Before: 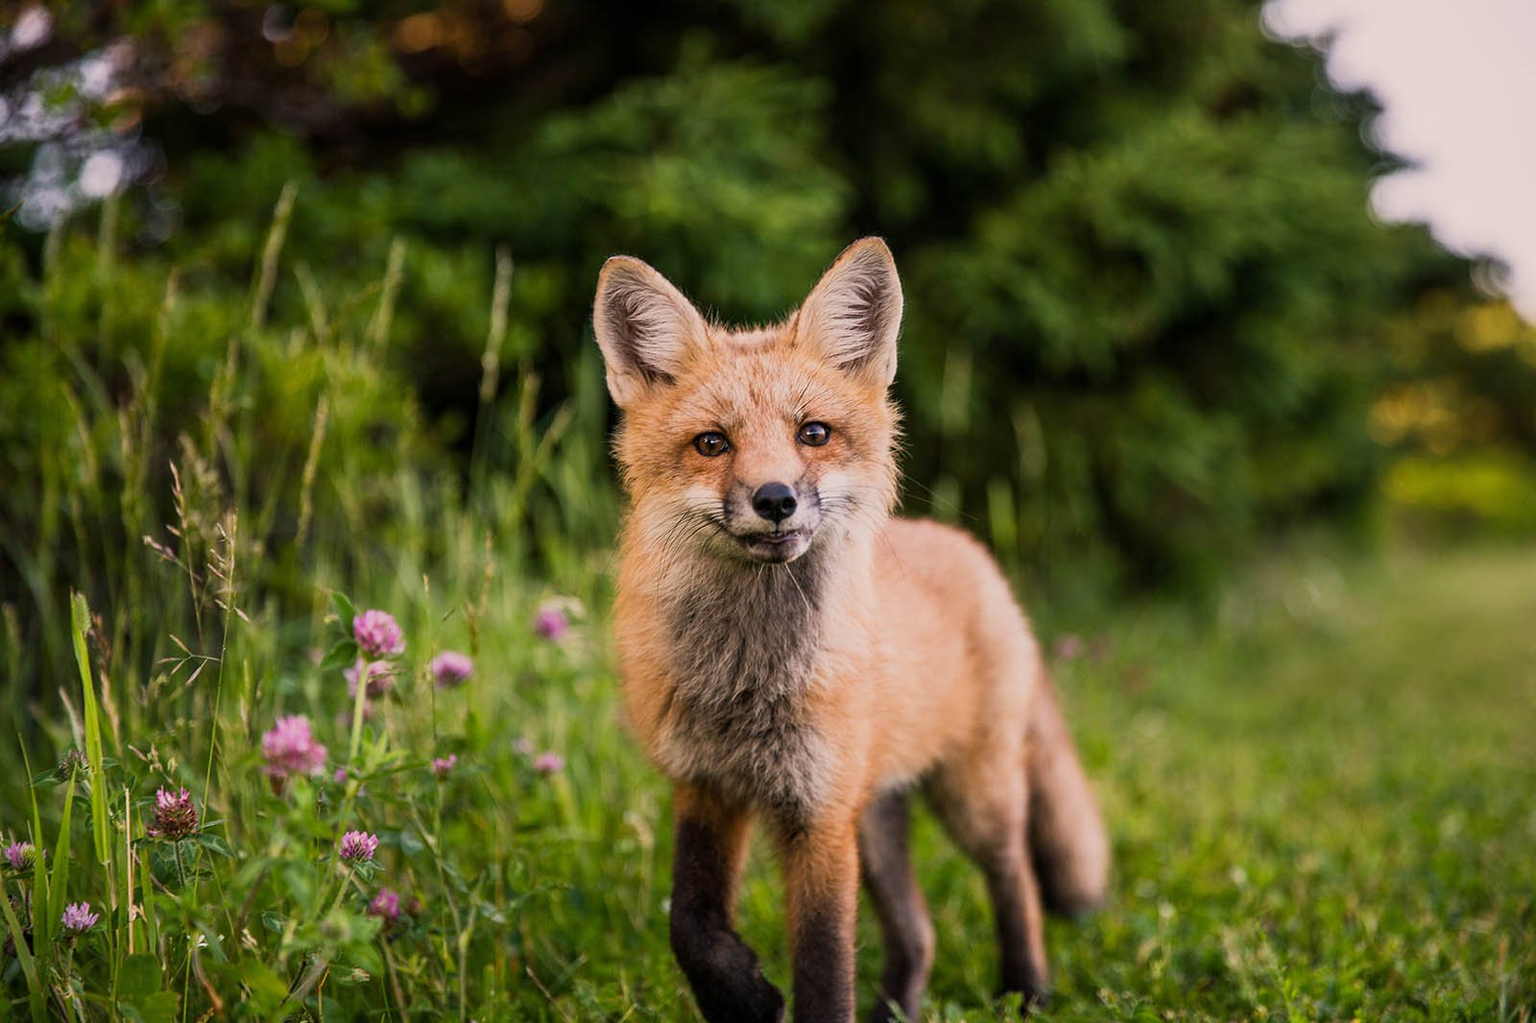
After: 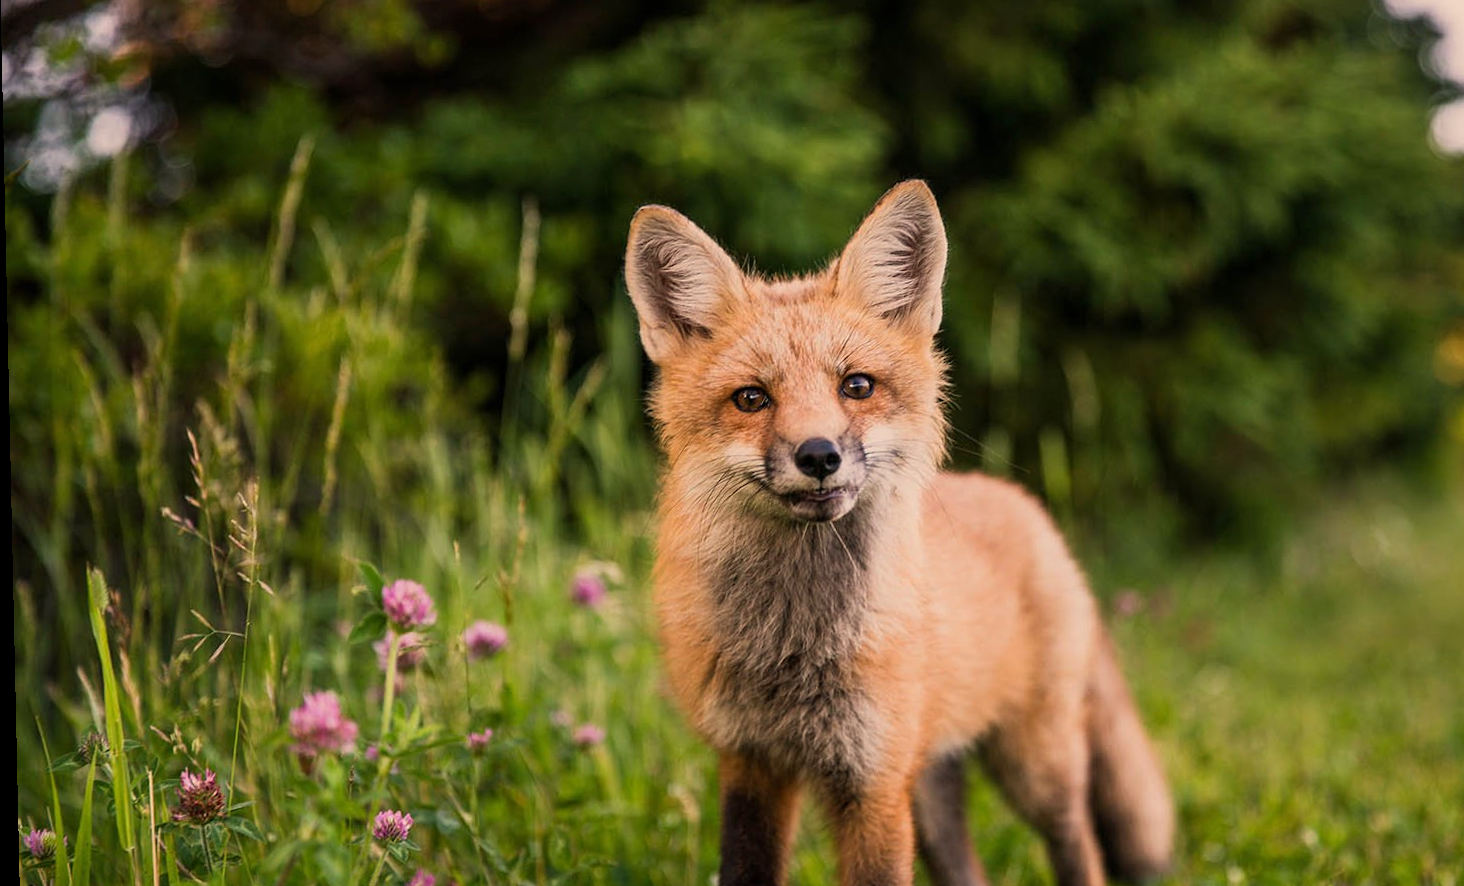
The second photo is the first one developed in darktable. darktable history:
white balance: red 1.045, blue 0.932
crop: top 7.49%, right 9.717%, bottom 11.943%
rotate and perspective: rotation -1.24°, automatic cropping off
